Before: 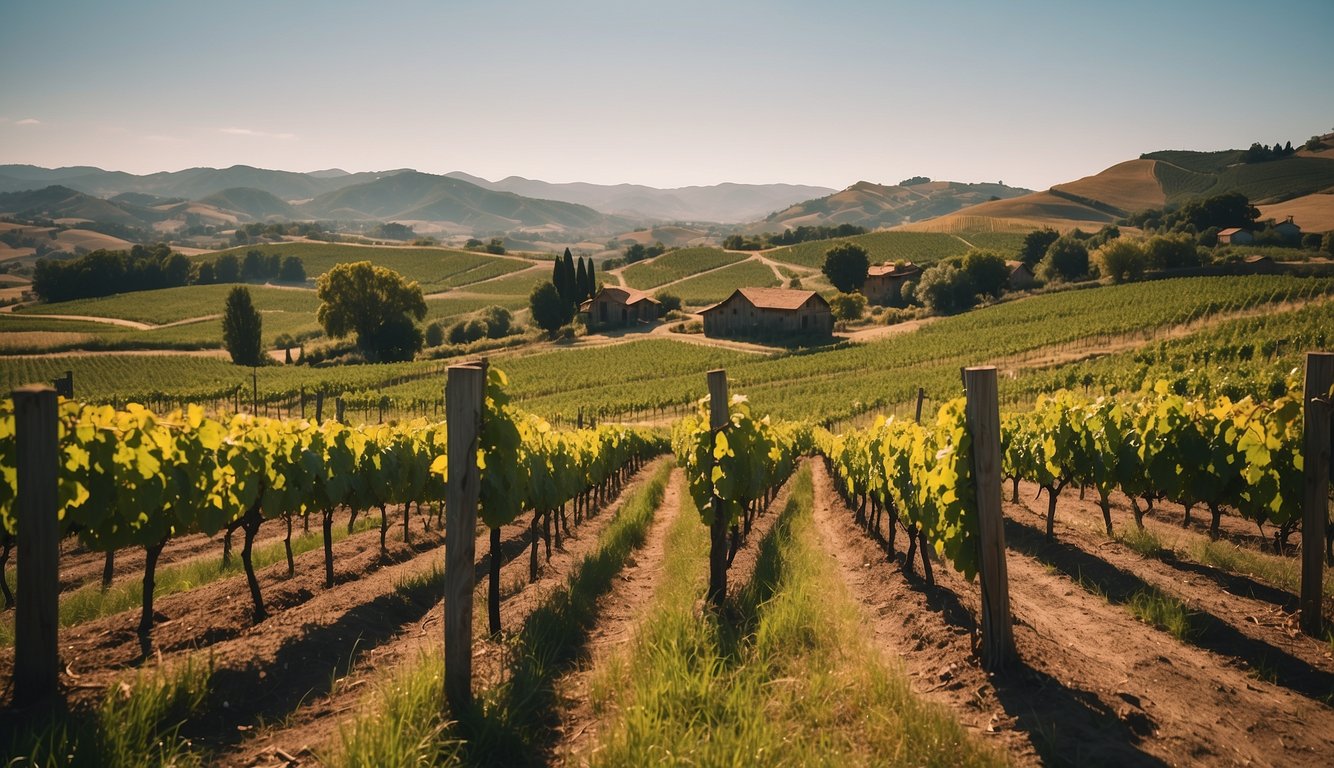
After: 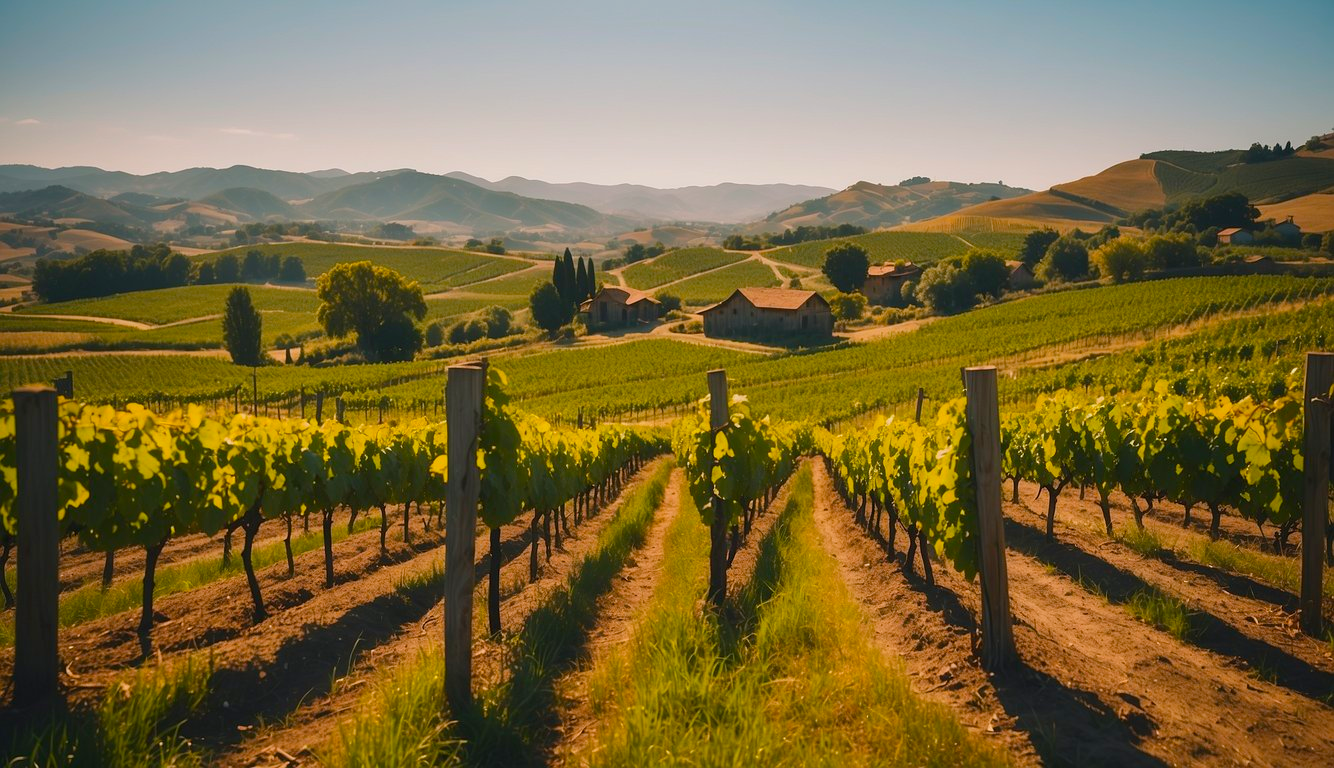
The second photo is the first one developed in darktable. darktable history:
color balance rgb: perceptual saturation grading › global saturation 36.552%, contrast -9.673%
